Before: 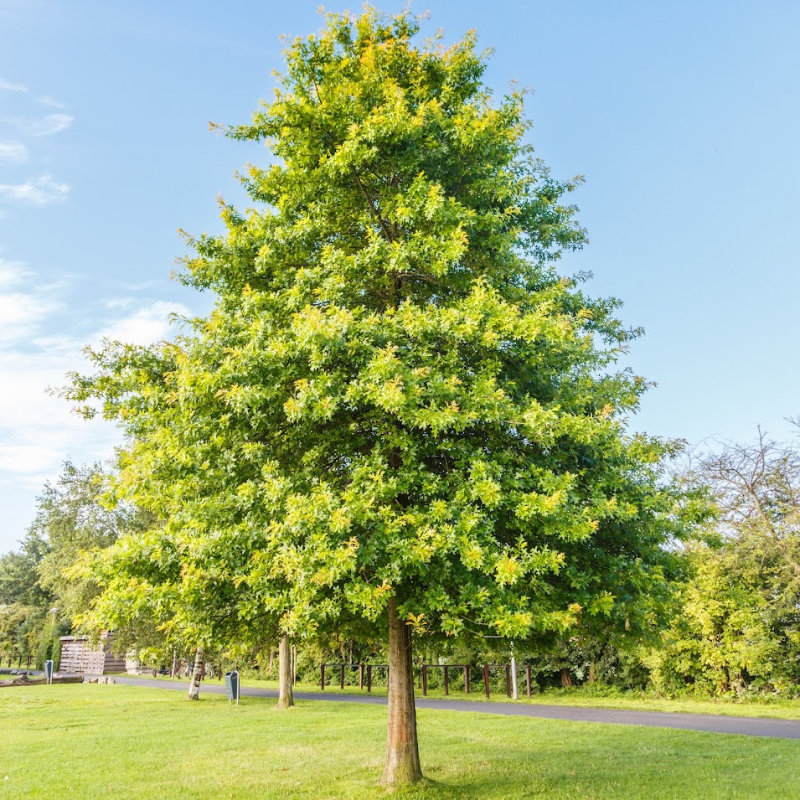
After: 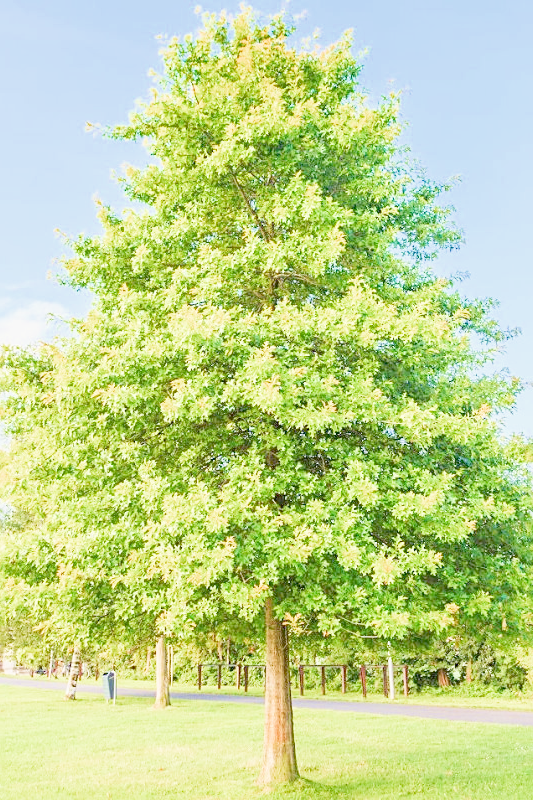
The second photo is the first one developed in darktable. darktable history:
contrast brightness saturation: contrast 0.05
filmic rgb: middle gray luminance 2.5%, black relative exposure -10 EV, white relative exposure 7 EV, threshold 6 EV, dynamic range scaling 10%, target black luminance 0%, hardness 3.19, latitude 44.39%, contrast 0.682, highlights saturation mix 5%, shadows ↔ highlights balance 13.63%, add noise in highlights 0, color science v3 (2019), use custom middle-gray values true, iterations of high-quality reconstruction 0, contrast in highlights soft, enable highlight reconstruction true
crop: left 15.419%, right 17.914%
sharpen: amount 0.478
